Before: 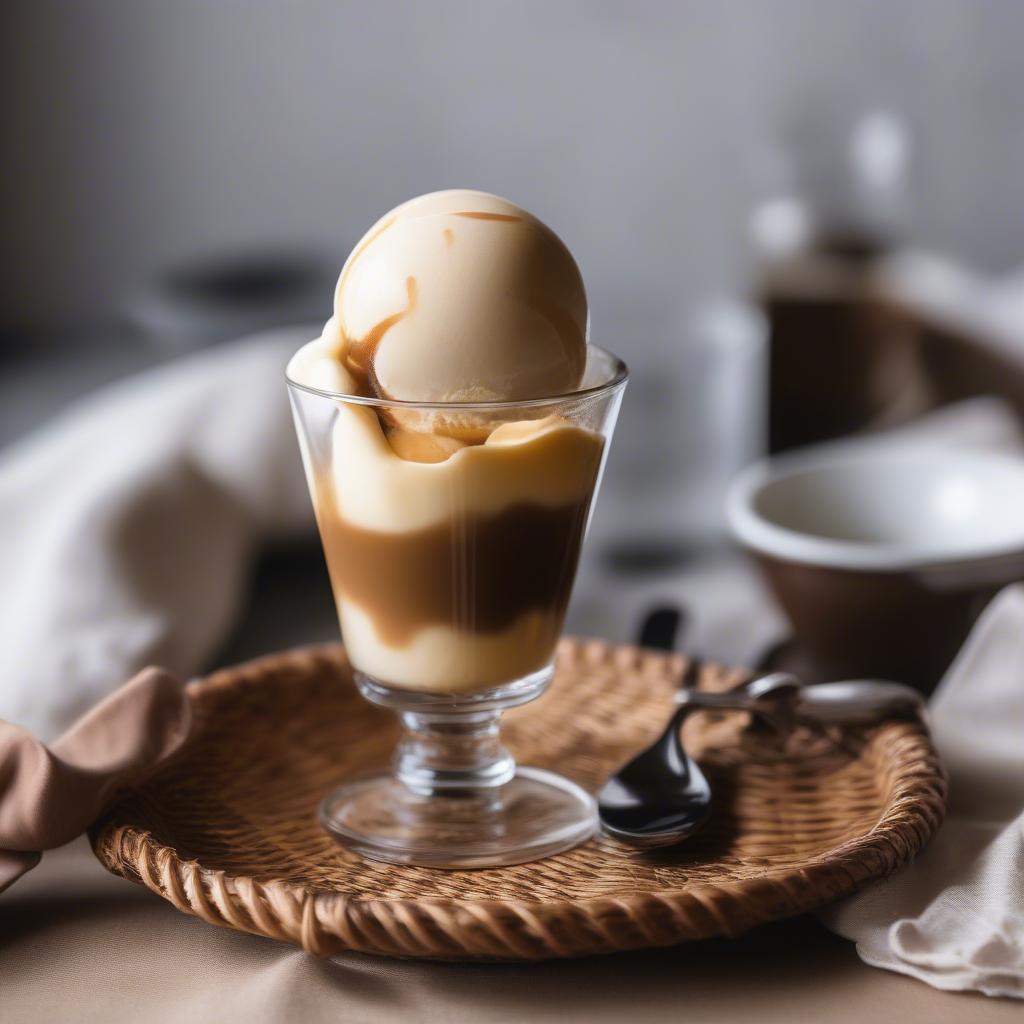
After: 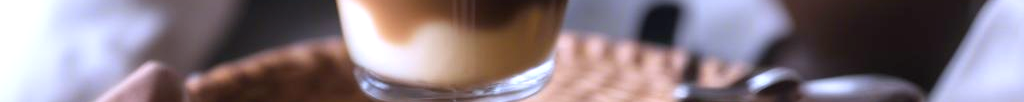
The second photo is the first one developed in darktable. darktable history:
exposure: black level correction 0.001, exposure 0.5 EV, compensate exposure bias true, compensate highlight preservation false
crop and rotate: top 59.084%, bottom 30.916%
color calibration: illuminant as shot in camera, x 0.377, y 0.392, temperature 4169.3 K, saturation algorithm version 1 (2020)
